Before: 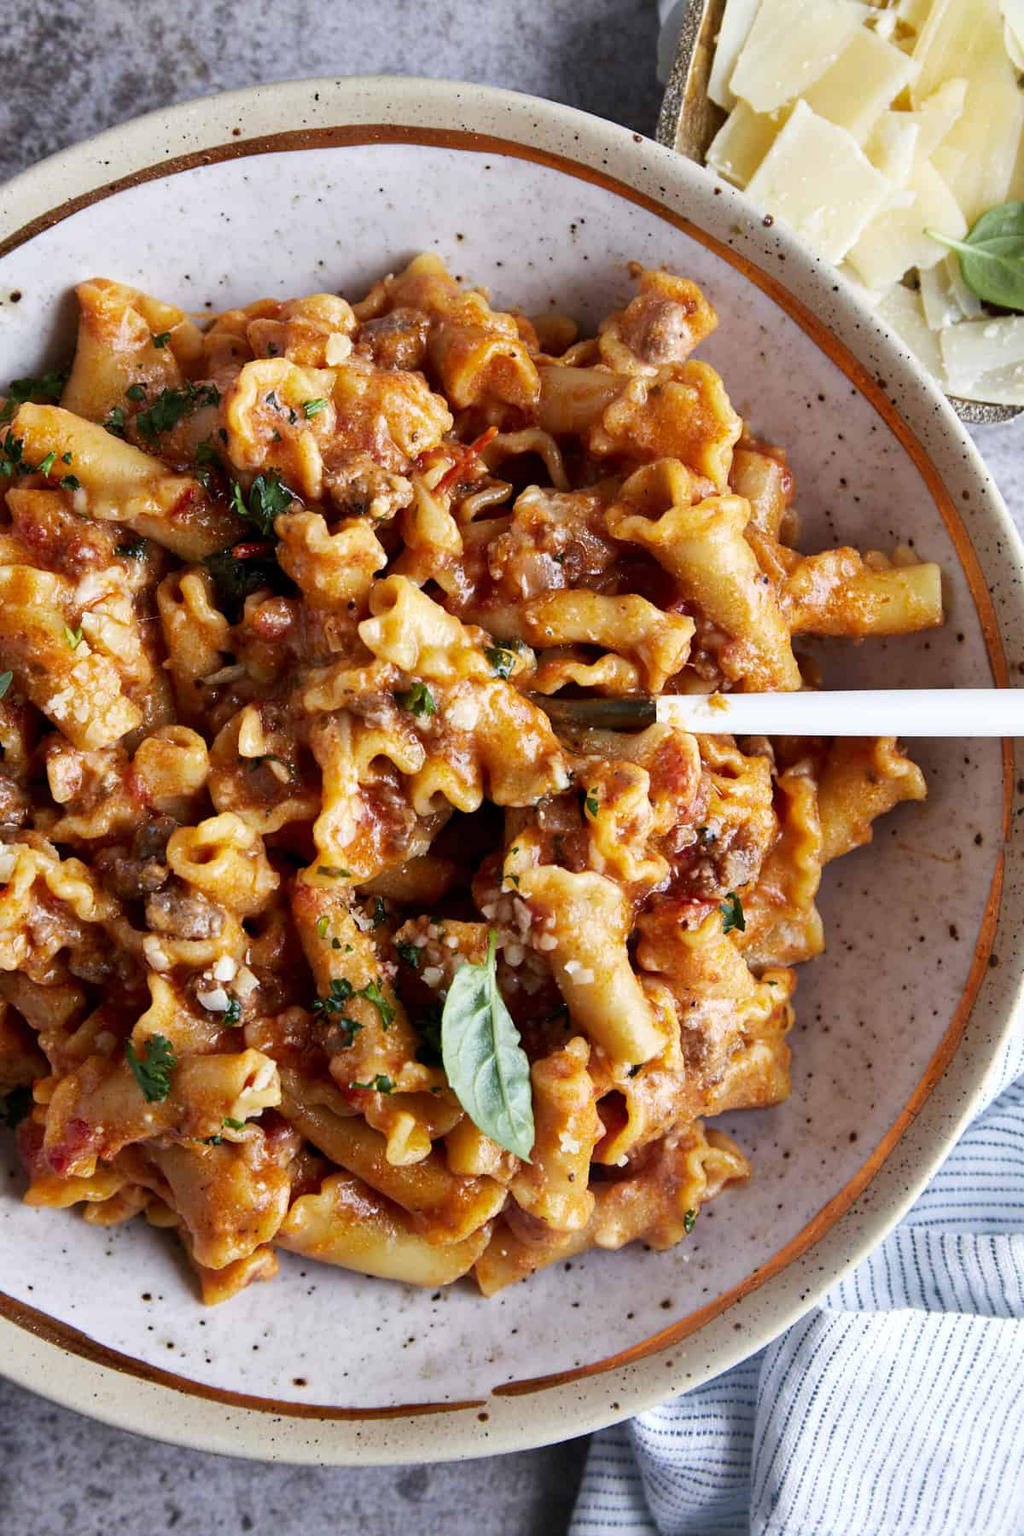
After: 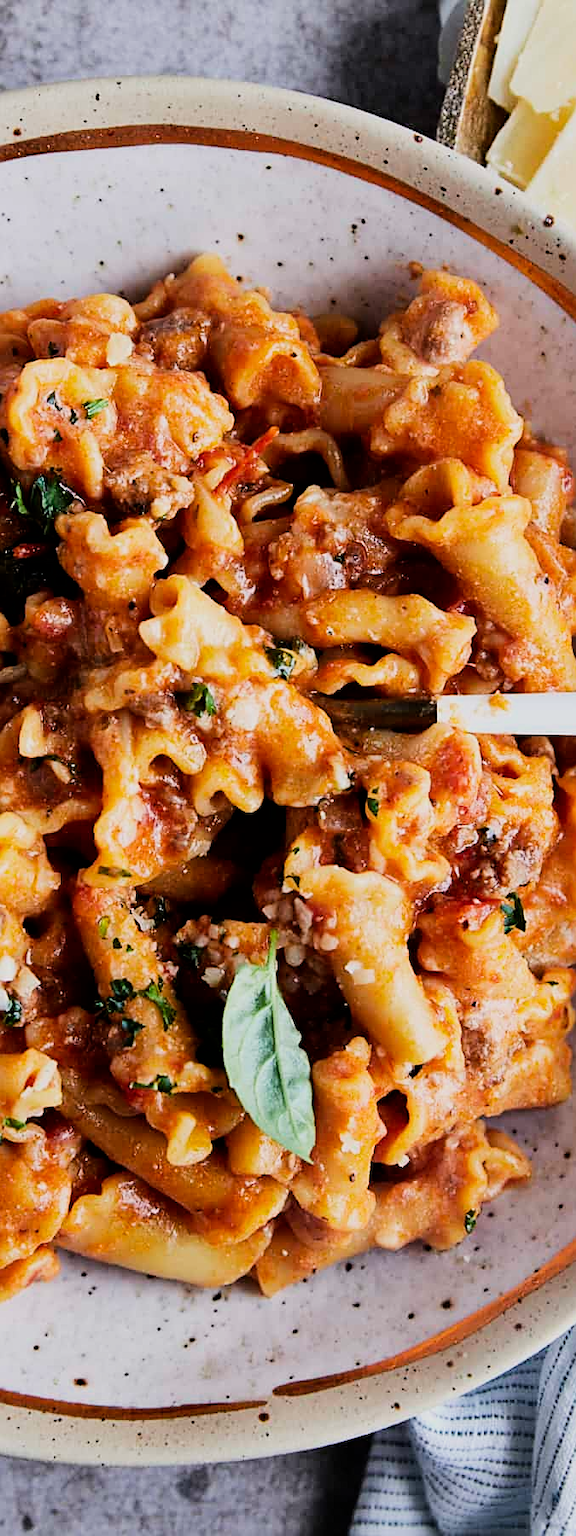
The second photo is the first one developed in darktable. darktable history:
crop: left 21.496%, right 22.254%
sharpen: on, module defaults
filmic rgb: black relative exposure -7.5 EV, white relative exposure 5 EV, hardness 3.31, contrast 1.3, contrast in shadows safe
